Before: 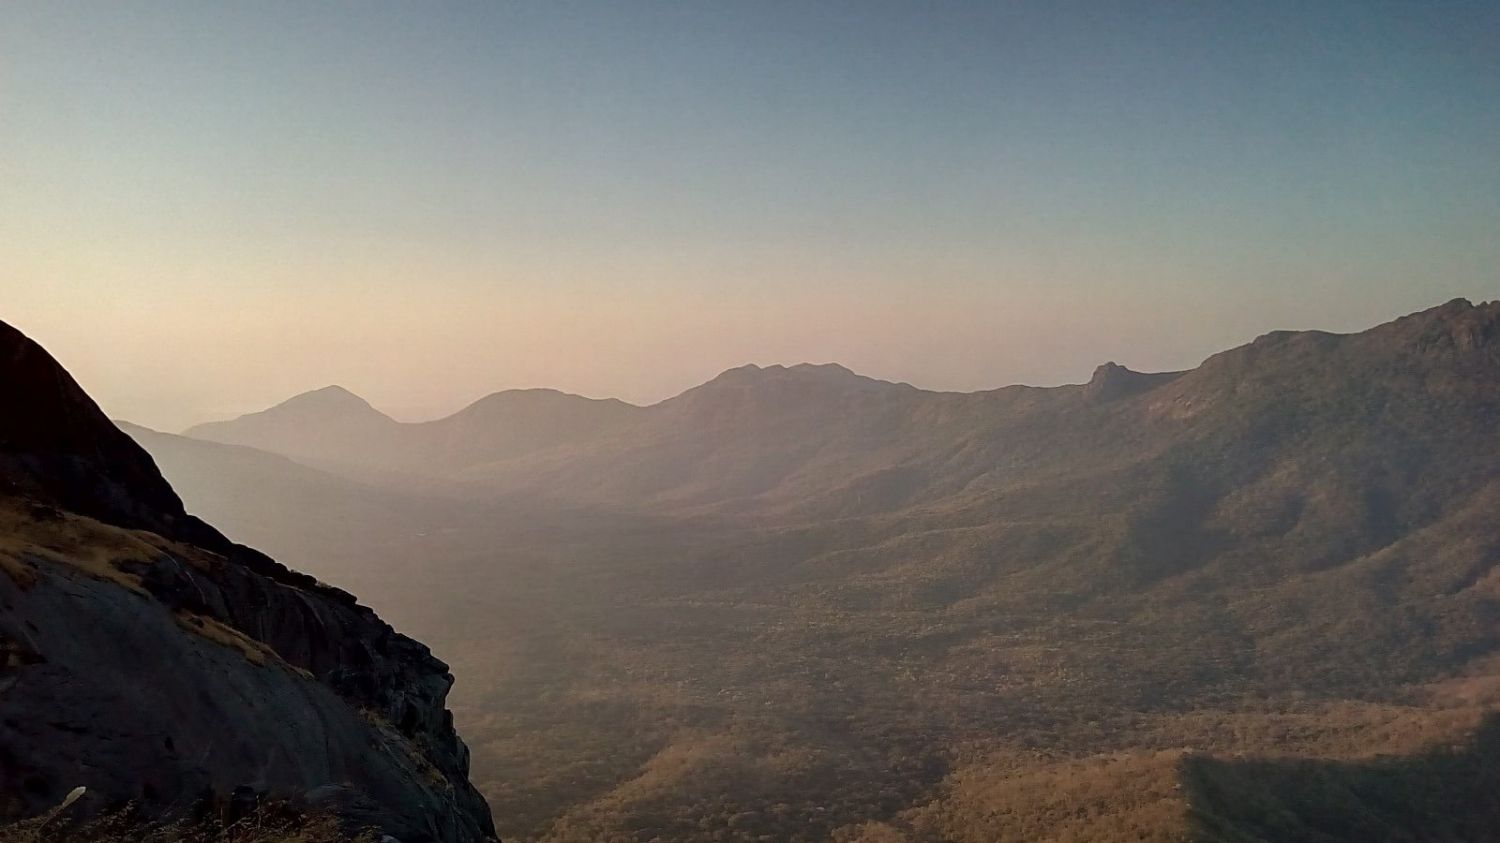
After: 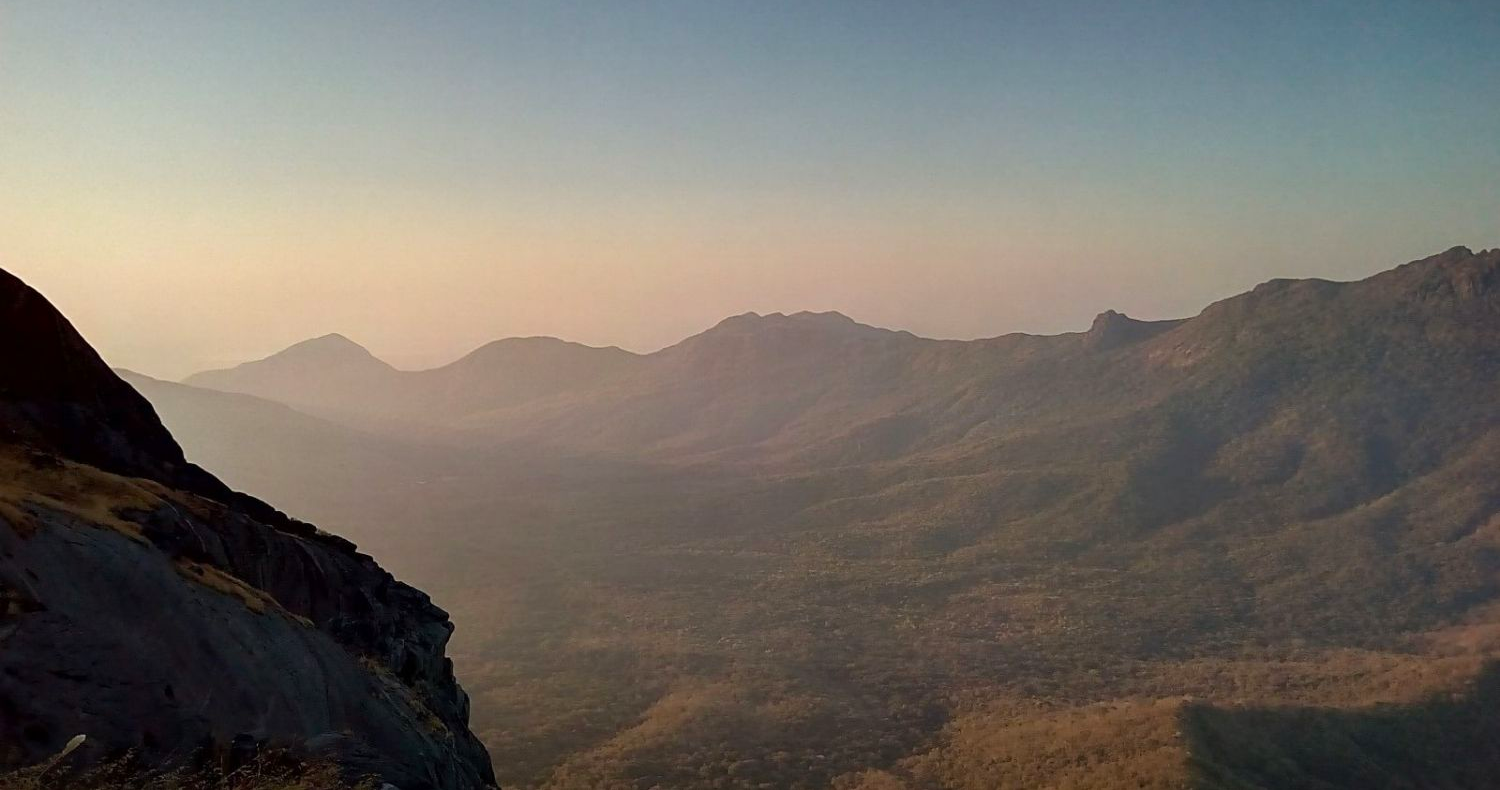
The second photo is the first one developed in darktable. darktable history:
crop and rotate: top 6.25%
contrast brightness saturation: saturation 0.18
